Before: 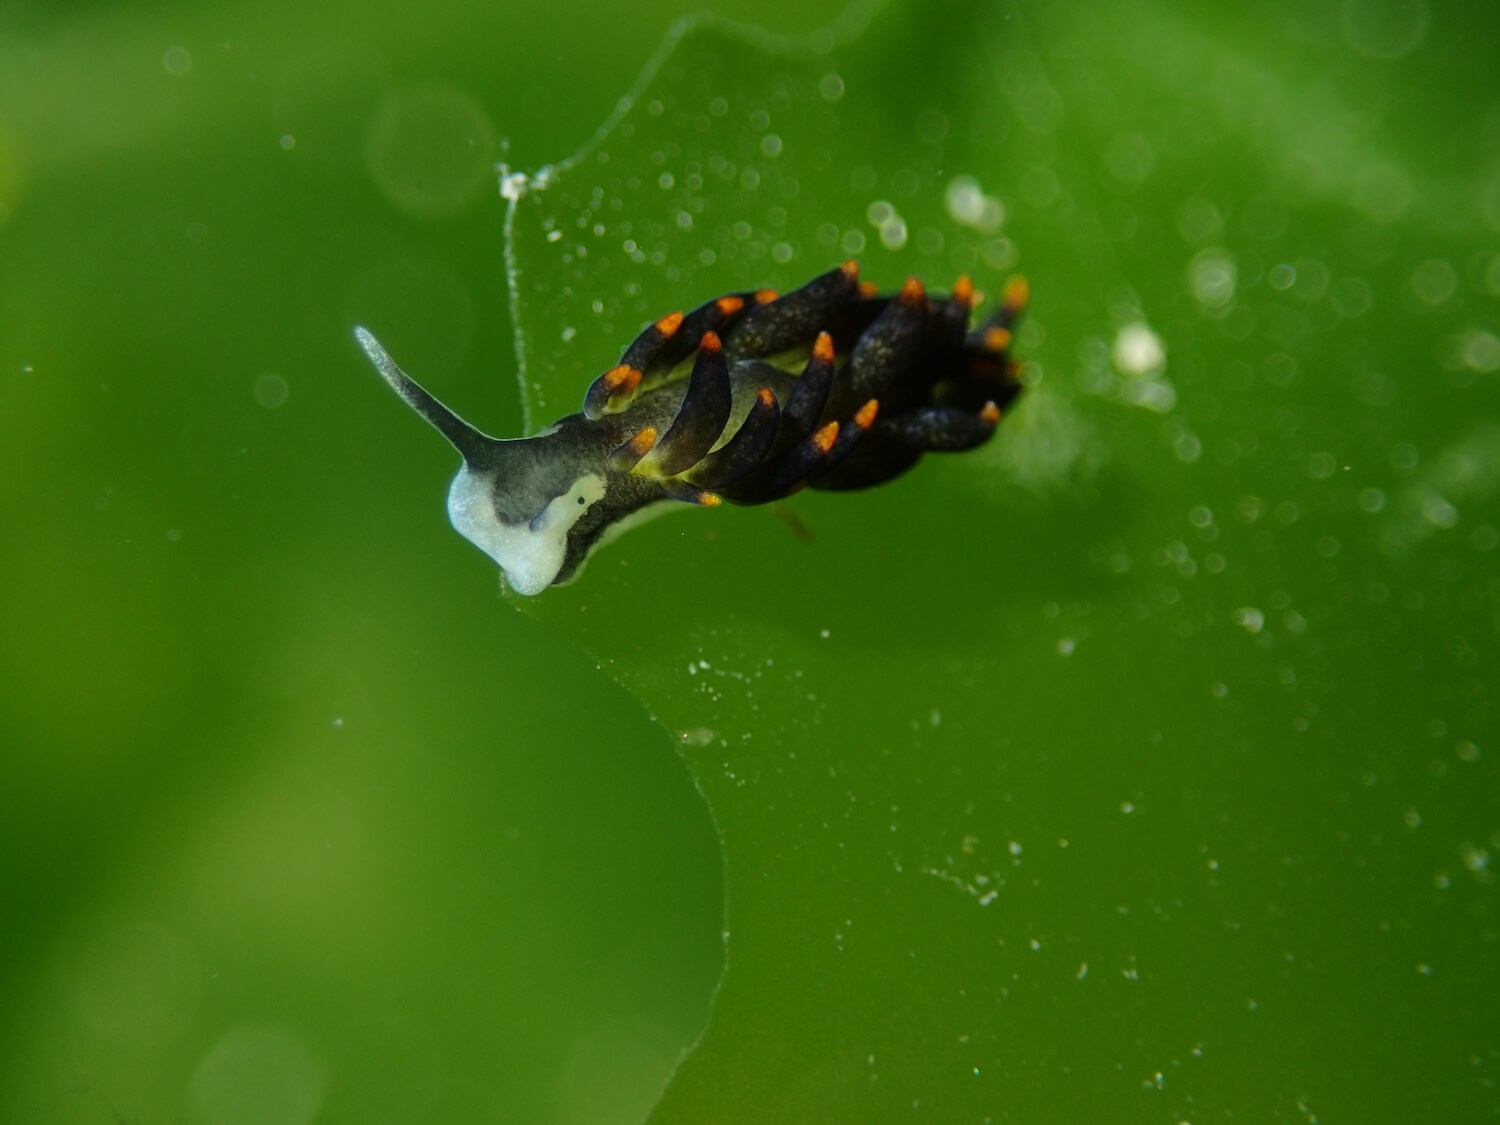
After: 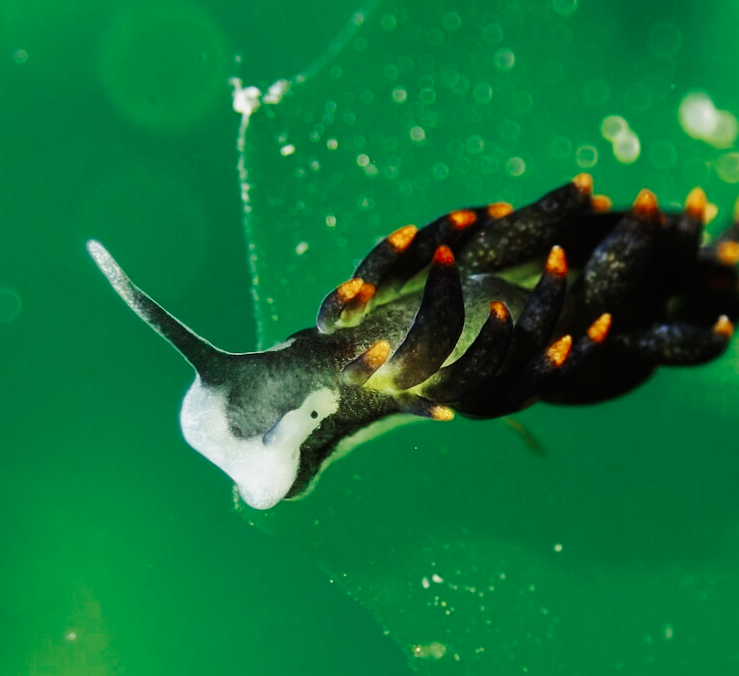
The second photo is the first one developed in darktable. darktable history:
crop: left 17.835%, top 7.675%, right 32.881%, bottom 32.213%
shadows and highlights: shadows 25, white point adjustment -3, highlights -30
color zones: curves: ch0 [(0, 0.5) (0.125, 0.4) (0.25, 0.5) (0.375, 0.4) (0.5, 0.4) (0.625, 0.35) (0.75, 0.35) (0.875, 0.5)]; ch1 [(0, 0.35) (0.125, 0.45) (0.25, 0.35) (0.375, 0.35) (0.5, 0.35) (0.625, 0.35) (0.75, 0.45) (0.875, 0.35)]; ch2 [(0, 0.6) (0.125, 0.5) (0.25, 0.5) (0.375, 0.6) (0.5, 0.6) (0.625, 0.5) (0.75, 0.5) (0.875, 0.5)]
base curve: curves: ch0 [(0, 0) (0.007, 0.004) (0.027, 0.03) (0.046, 0.07) (0.207, 0.54) (0.442, 0.872) (0.673, 0.972) (1, 1)], preserve colors none
